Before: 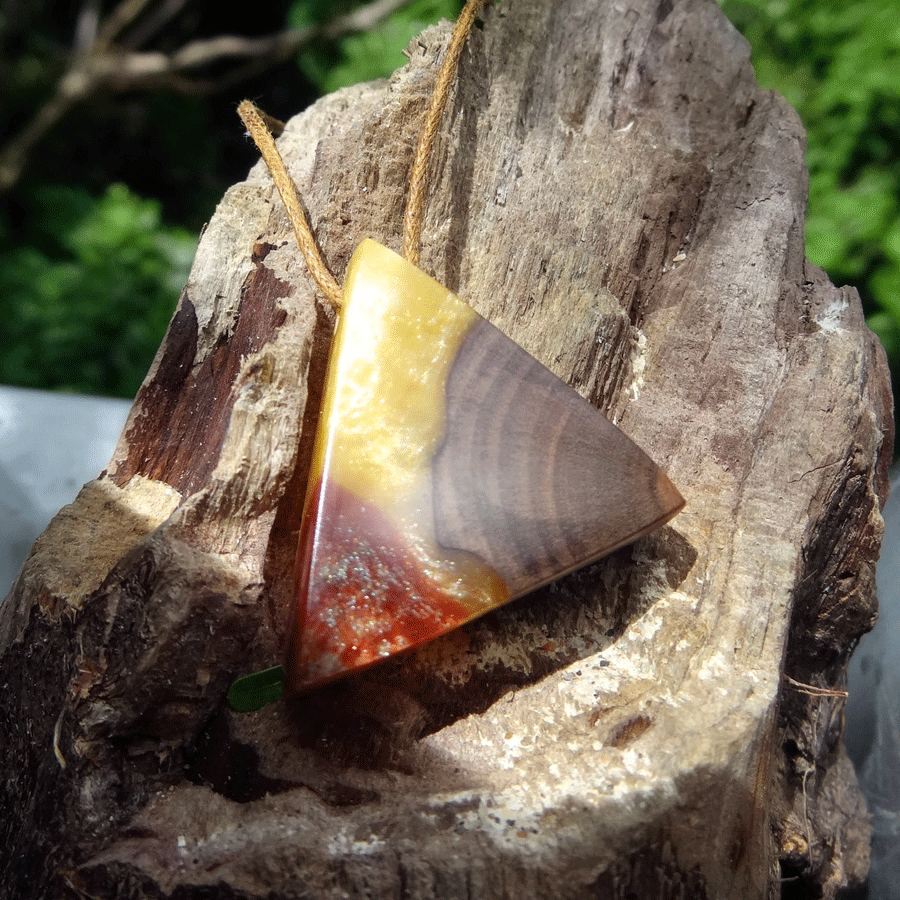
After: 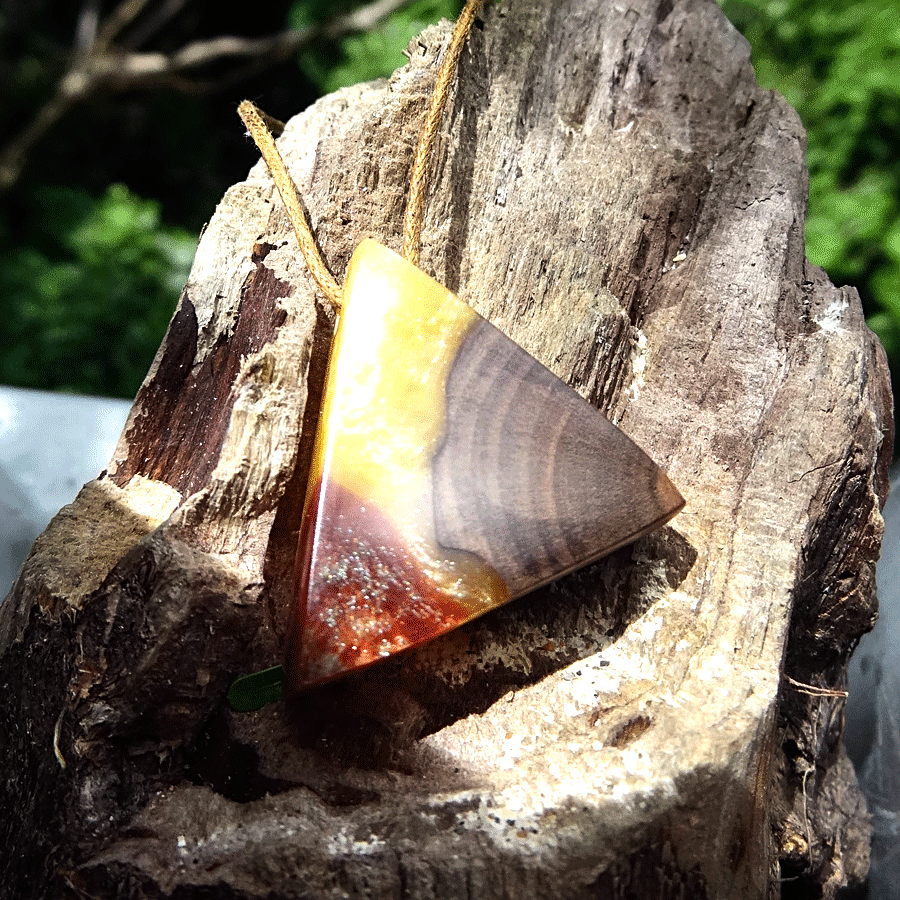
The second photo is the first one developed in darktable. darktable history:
sharpen: radius 2.529, amount 0.323
tone equalizer: -8 EV -0.75 EV, -7 EV -0.7 EV, -6 EV -0.6 EV, -5 EV -0.4 EV, -3 EV 0.4 EV, -2 EV 0.6 EV, -1 EV 0.7 EV, +0 EV 0.75 EV, edges refinement/feathering 500, mask exposure compensation -1.57 EV, preserve details no
